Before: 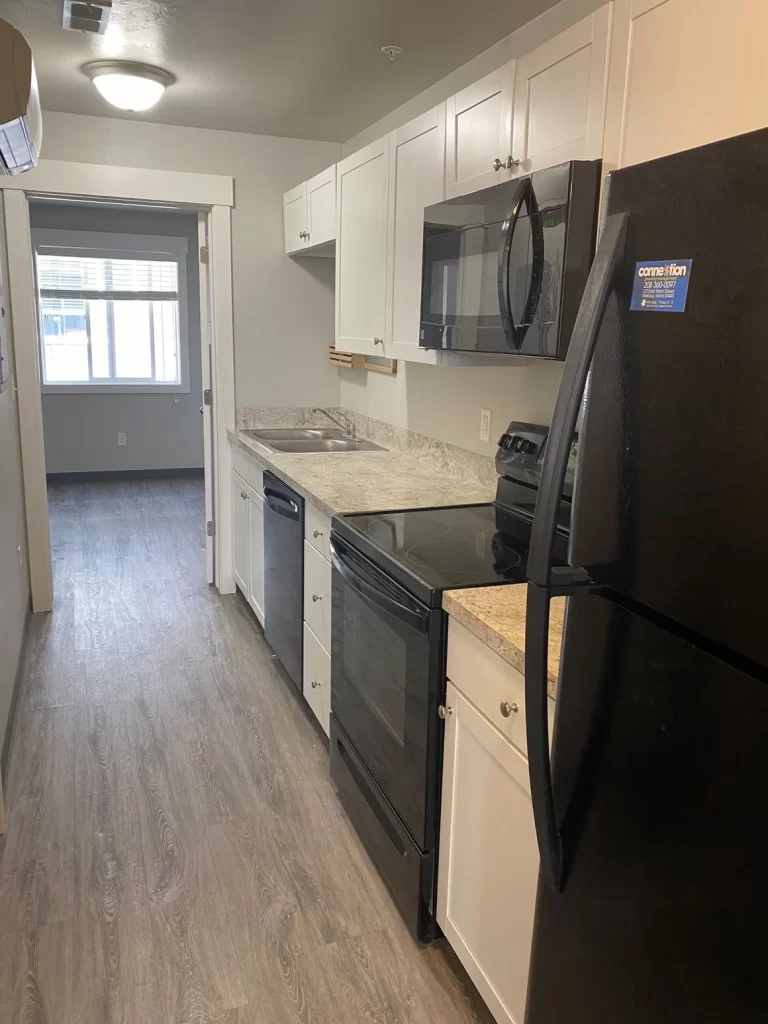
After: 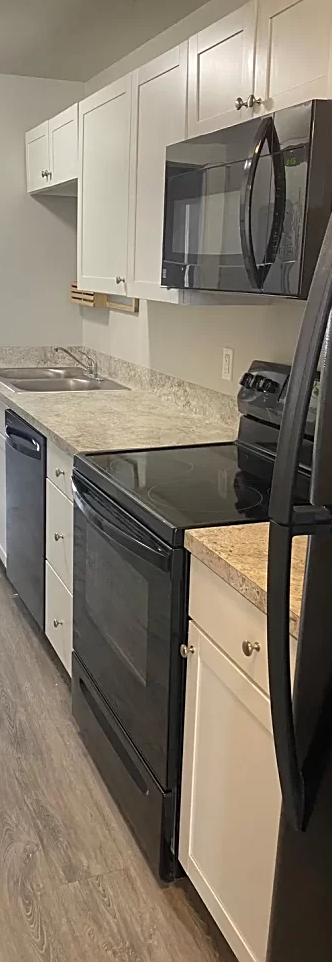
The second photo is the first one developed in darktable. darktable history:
sharpen: on, module defaults
crop: left 33.617%, top 5.983%, right 23.152%
